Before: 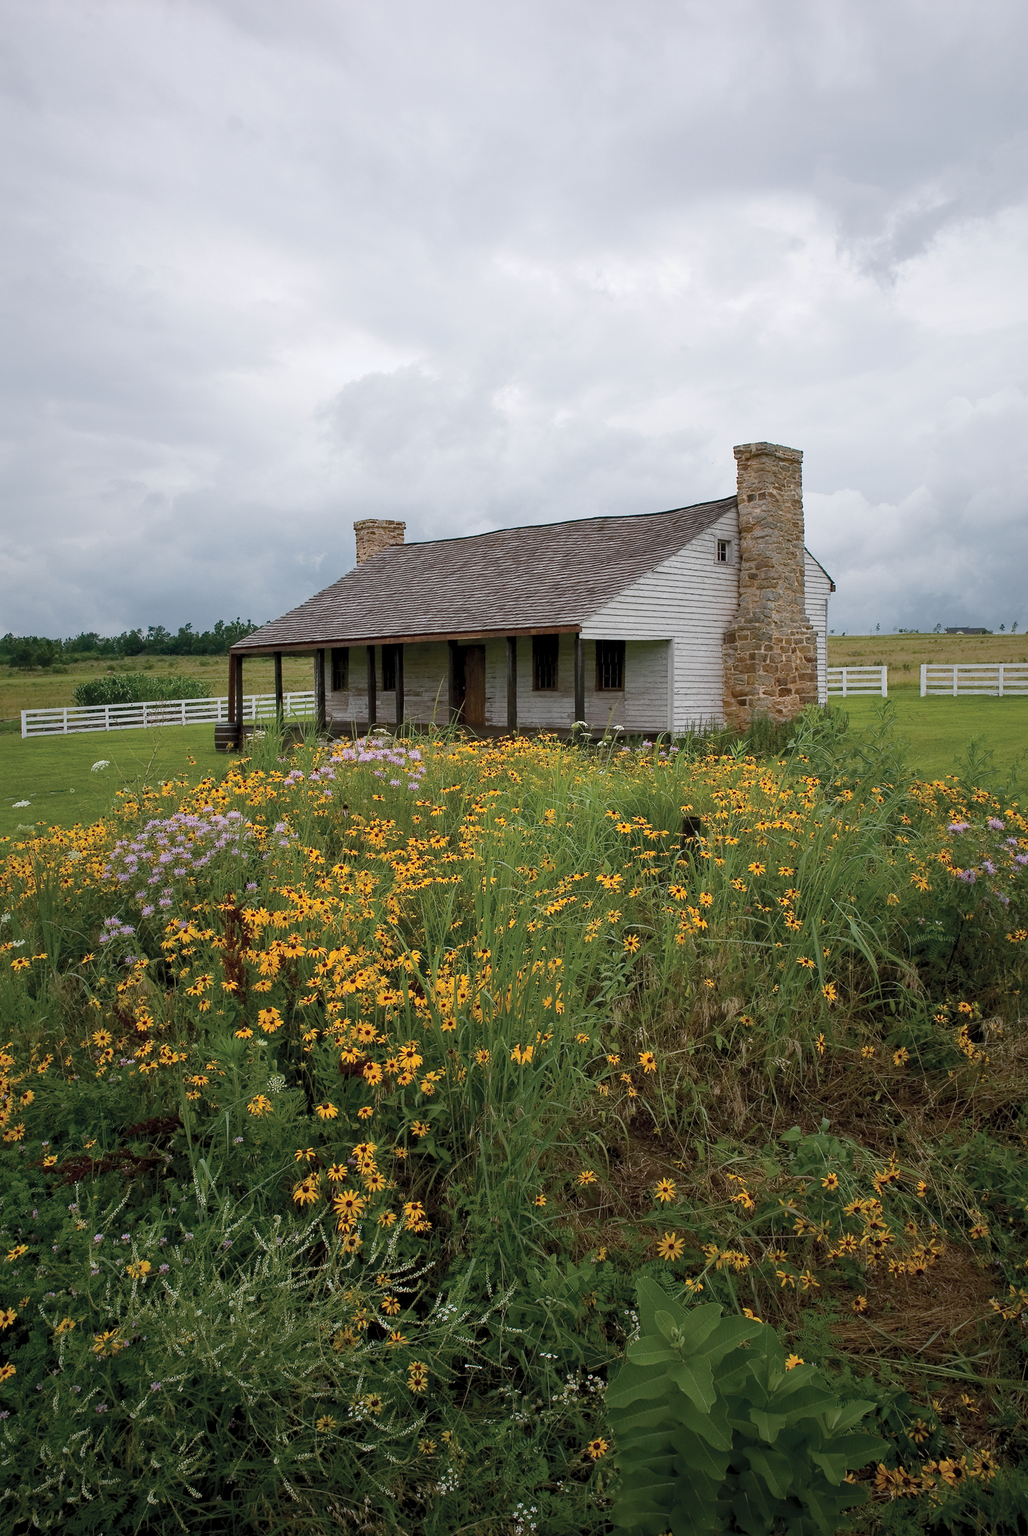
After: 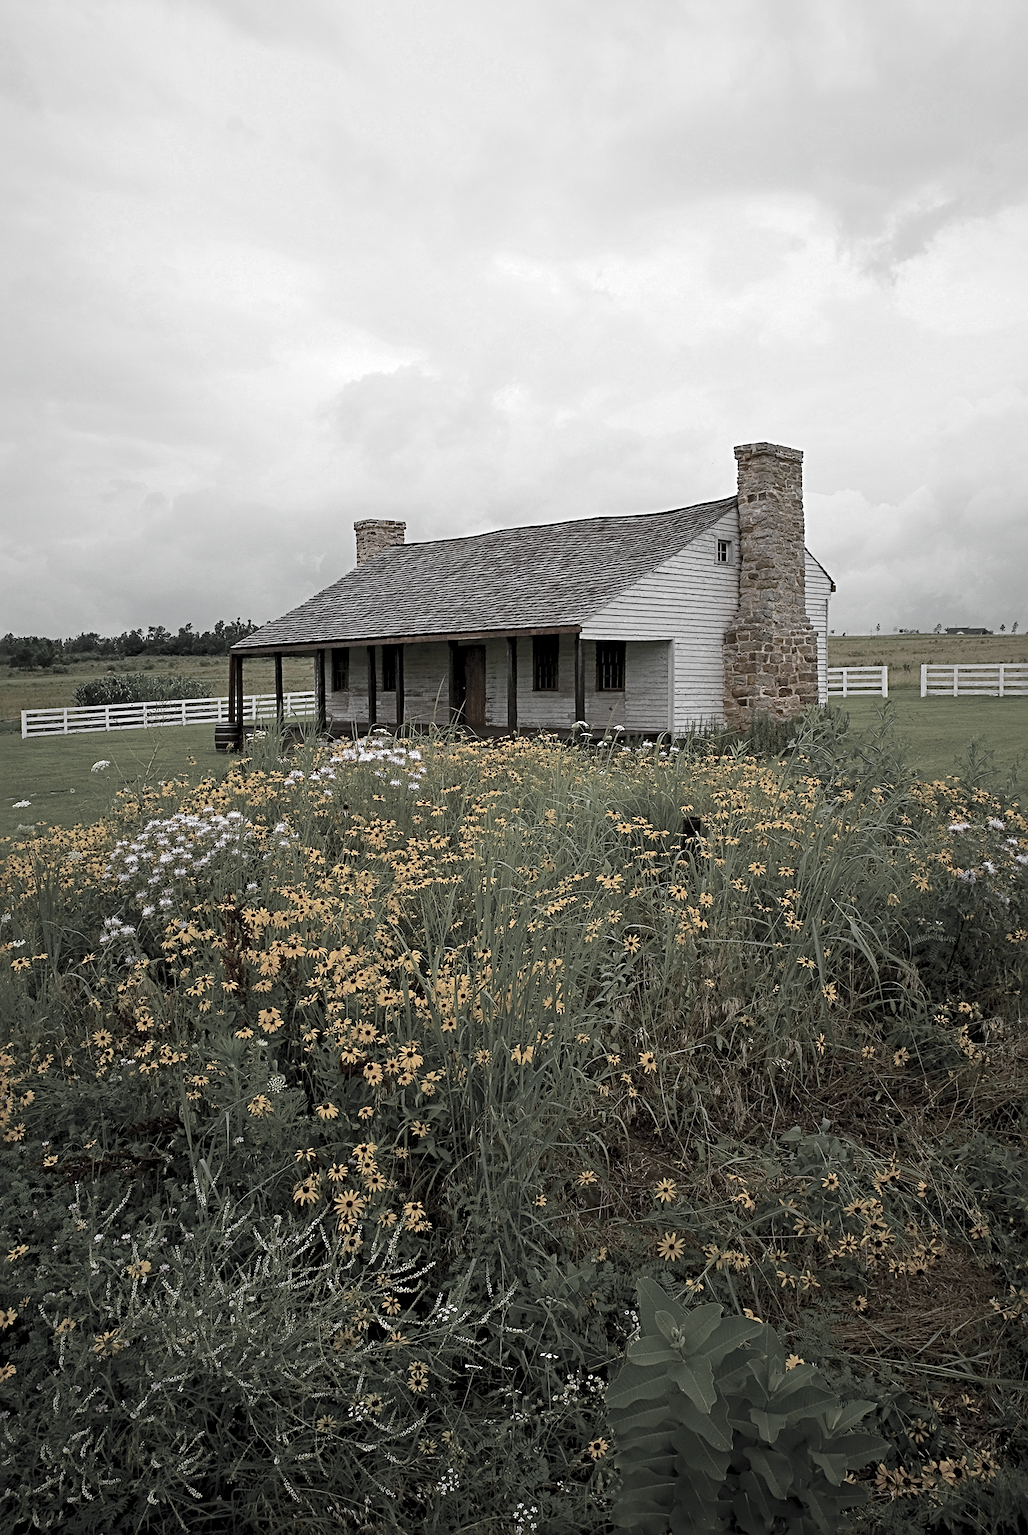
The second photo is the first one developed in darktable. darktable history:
sharpen: radius 4.929
color zones: curves: ch0 [(0, 0.613) (0.01, 0.613) (0.245, 0.448) (0.498, 0.529) (0.642, 0.665) (0.879, 0.777) (0.99, 0.613)]; ch1 [(0, 0.035) (0.121, 0.189) (0.259, 0.197) (0.415, 0.061) (0.589, 0.022) (0.732, 0.022) (0.857, 0.026) (0.991, 0.053)]
